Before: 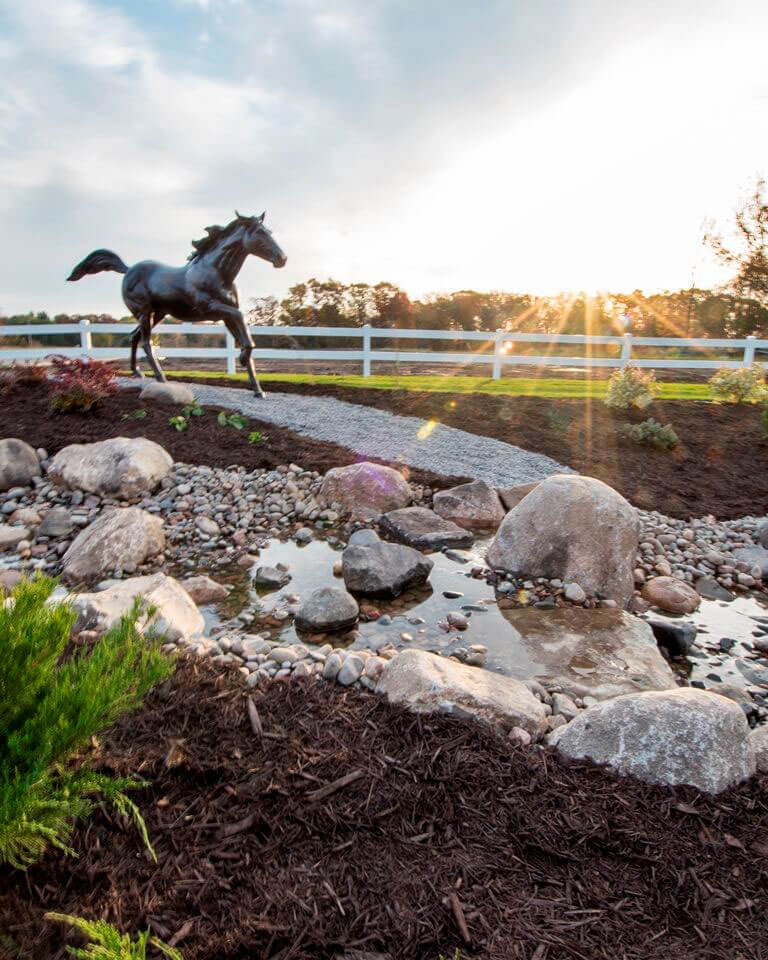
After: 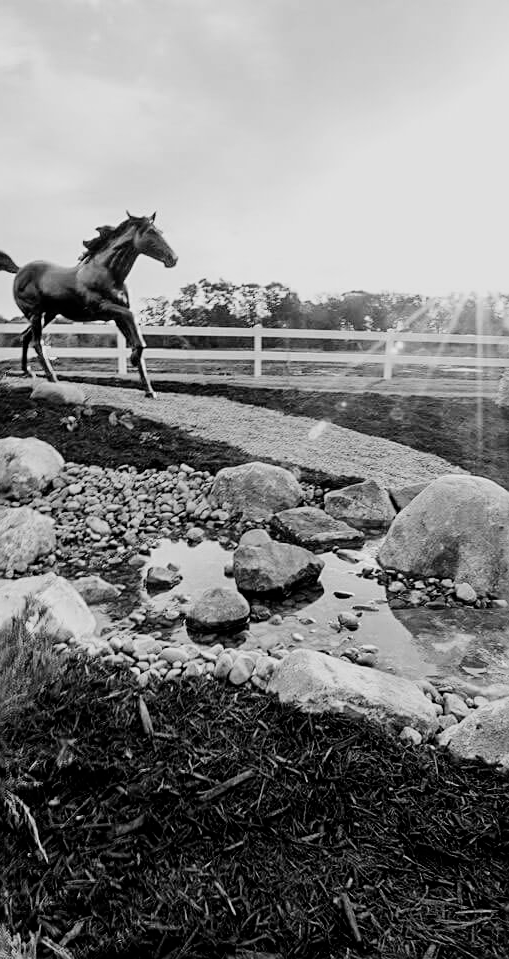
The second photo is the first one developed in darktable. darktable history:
crop and rotate: left 14.295%, right 19.323%
contrast brightness saturation: contrast 0.096, saturation -0.293
color calibration: output gray [0.28, 0.41, 0.31, 0], illuminant custom, x 0.371, y 0.382, temperature 4281.28 K, saturation algorithm version 1 (2020)
filmic rgb: black relative exposure -7.65 EV, white relative exposure 4.56 EV, threshold 5.95 EV, hardness 3.61, contrast 1.06, iterations of high-quality reconstruction 0, enable highlight reconstruction true
exposure: exposure 0.132 EV, compensate highlight preservation false
sharpen: on, module defaults
tone equalizer: edges refinement/feathering 500, mask exposure compensation -1.57 EV, preserve details guided filter
